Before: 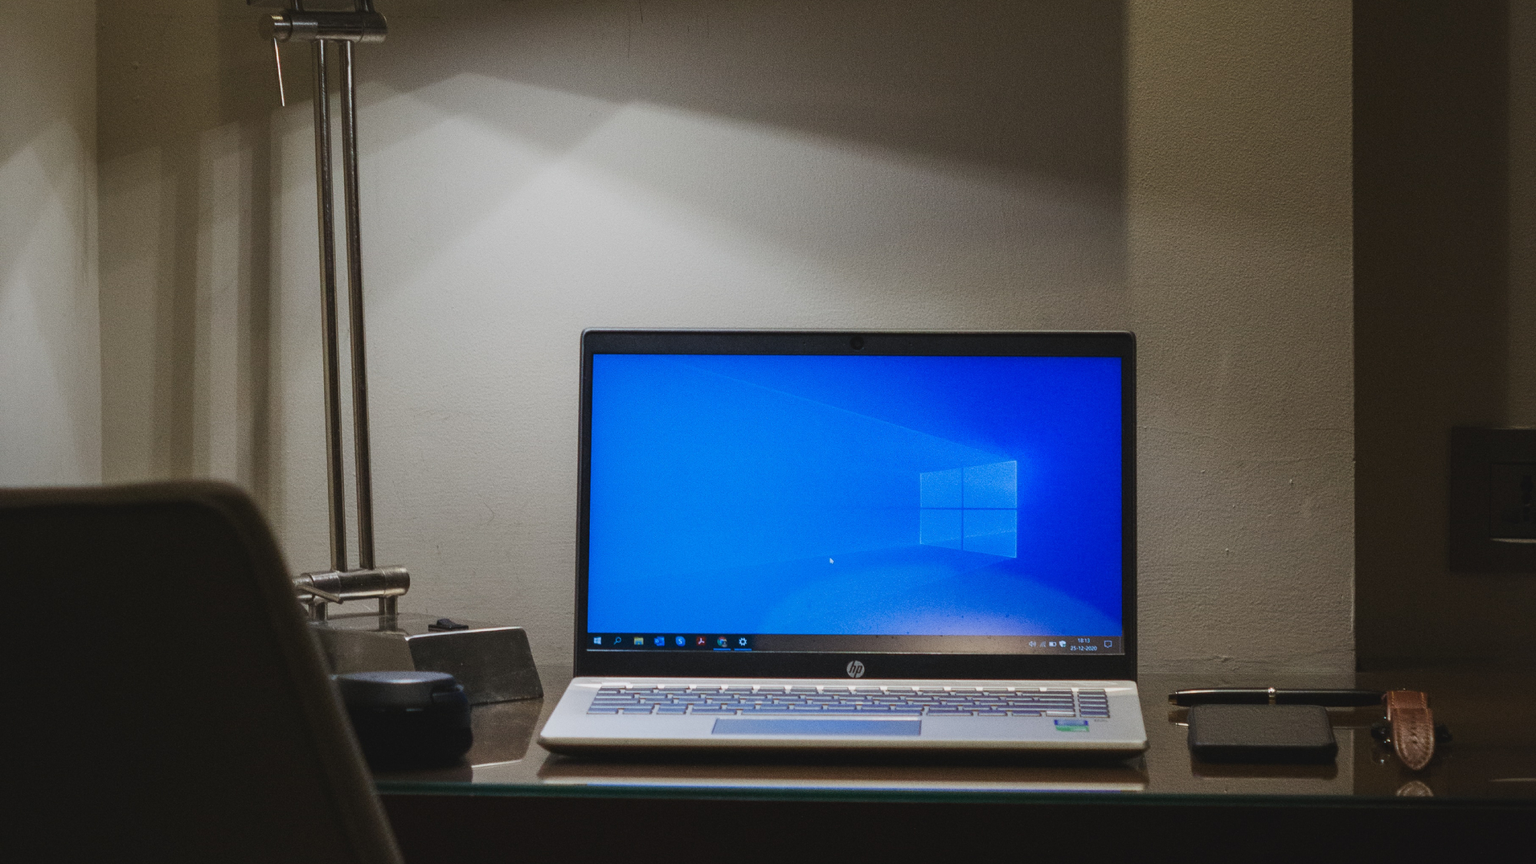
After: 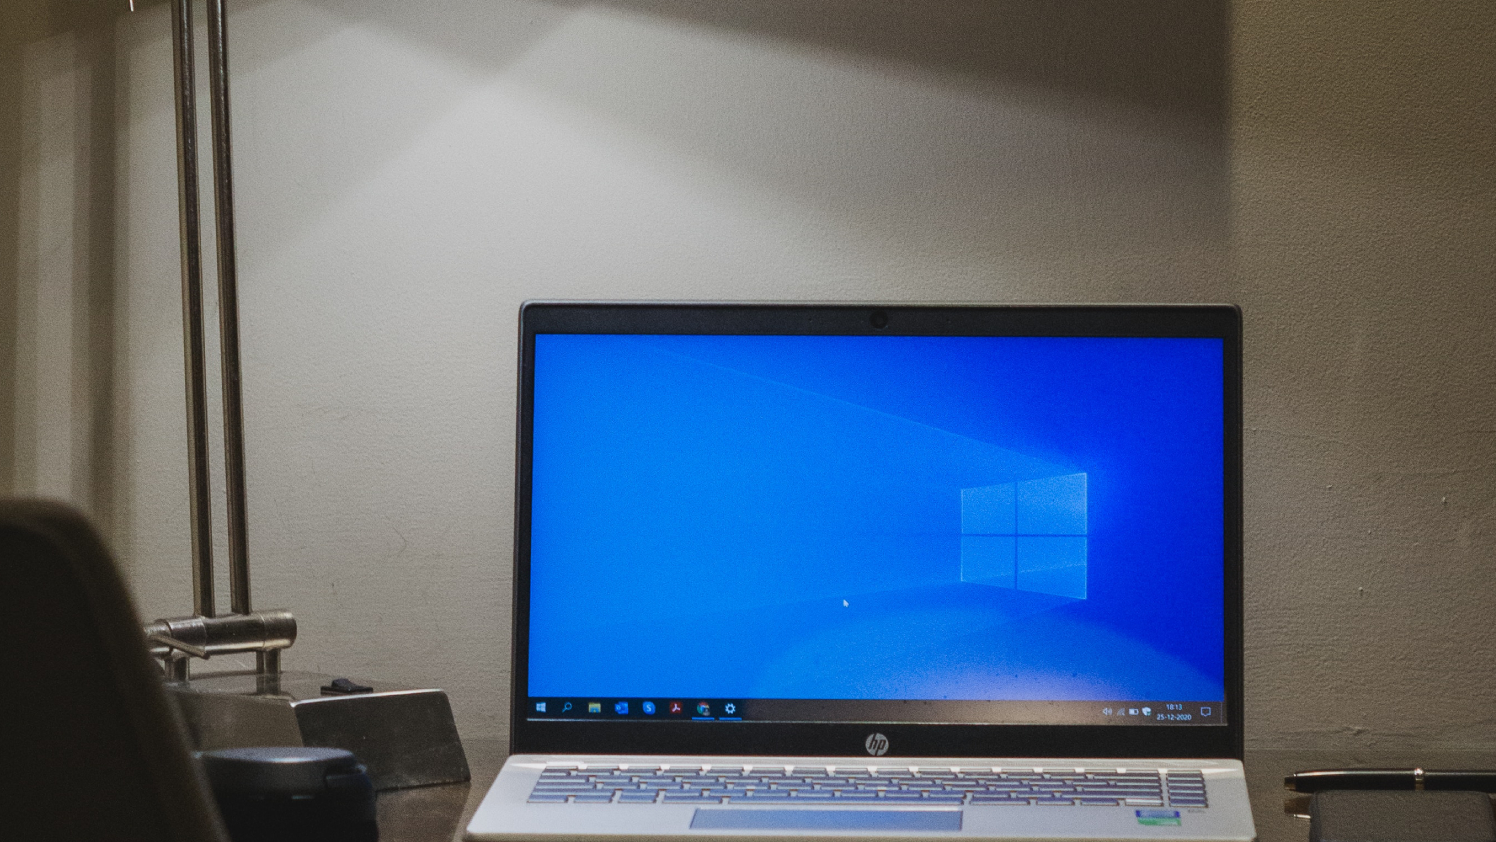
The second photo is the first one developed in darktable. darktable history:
crop and rotate: left 11.856%, top 11.341%, right 13.344%, bottom 13.732%
